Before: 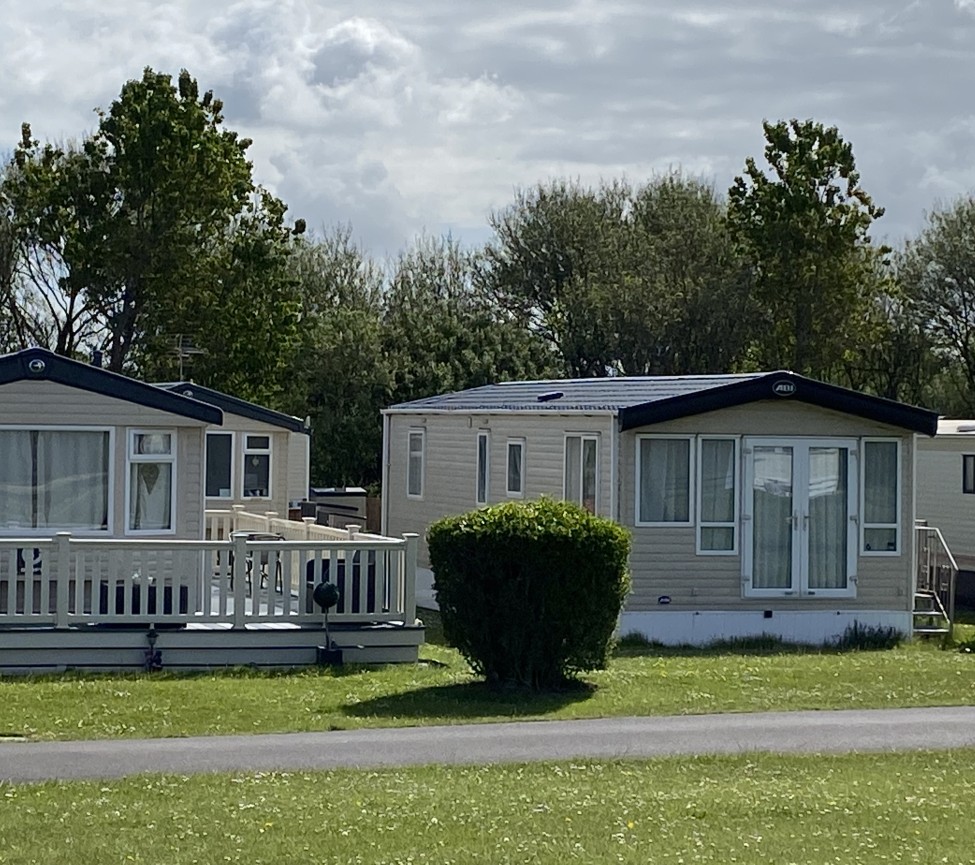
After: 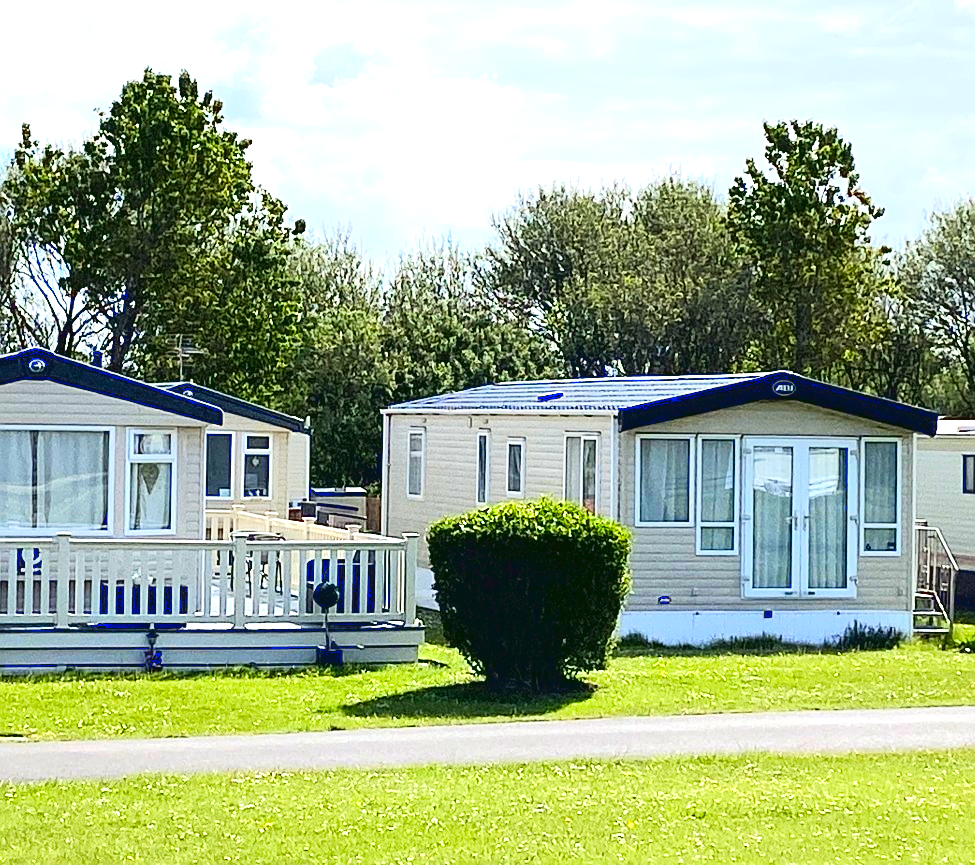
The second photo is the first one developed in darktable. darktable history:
exposure: black level correction 0, exposure 1.362 EV, compensate highlight preservation false
contrast brightness saturation: brightness -0.026, saturation 0.367
tone curve: curves: ch0 [(0, 0.039) (0.113, 0.081) (0.204, 0.204) (0.498, 0.608) (0.709, 0.819) (0.984, 0.961)]; ch1 [(0, 0) (0.172, 0.123) (0.317, 0.272) (0.414, 0.382) (0.476, 0.479) (0.505, 0.501) (0.528, 0.54) (0.618, 0.647) (0.709, 0.764) (1, 1)]; ch2 [(0, 0) (0.411, 0.424) (0.492, 0.502) (0.521, 0.513) (0.537, 0.57) (0.686, 0.638) (1, 1)], color space Lab, linked channels, preserve colors none
sharpen: on, module defaults
